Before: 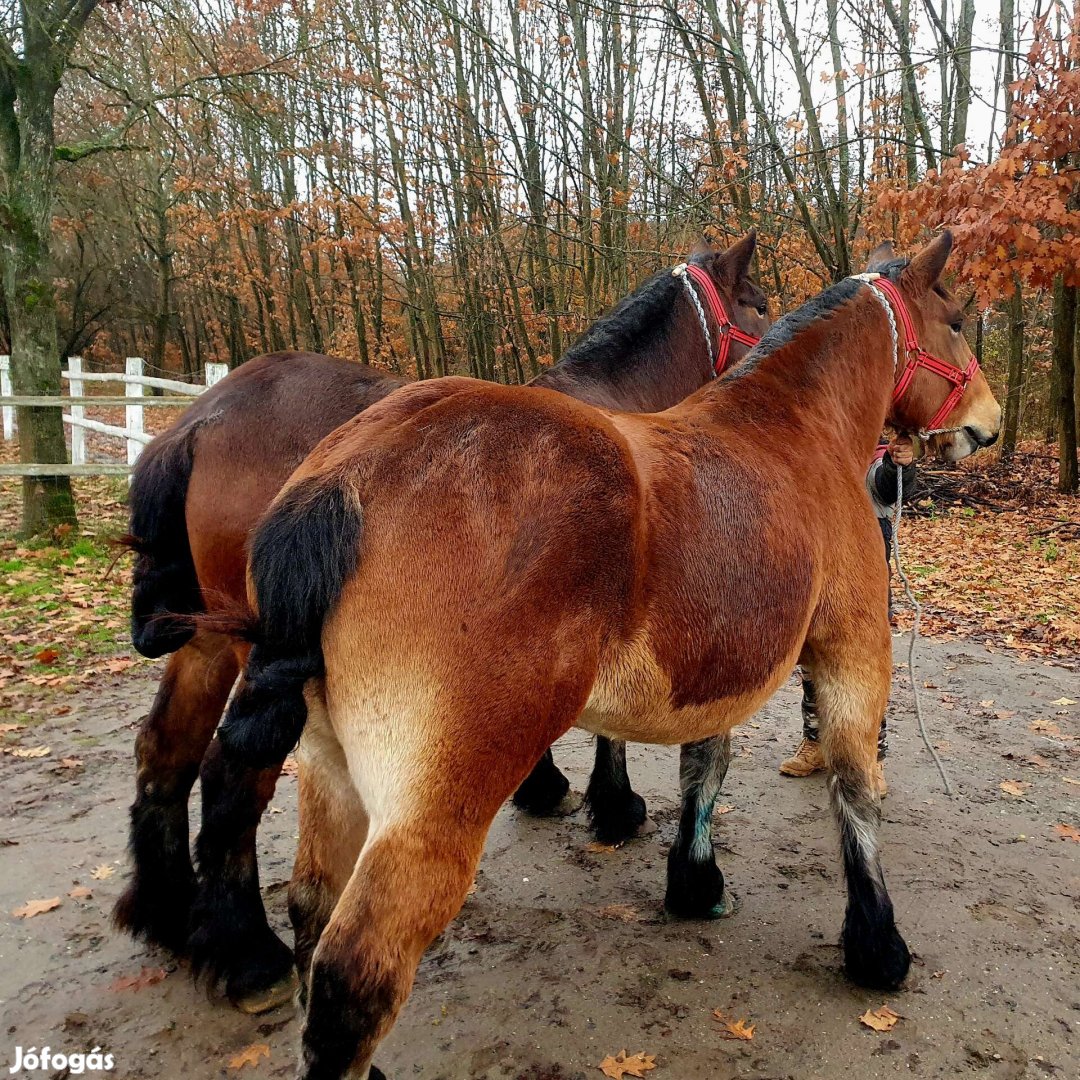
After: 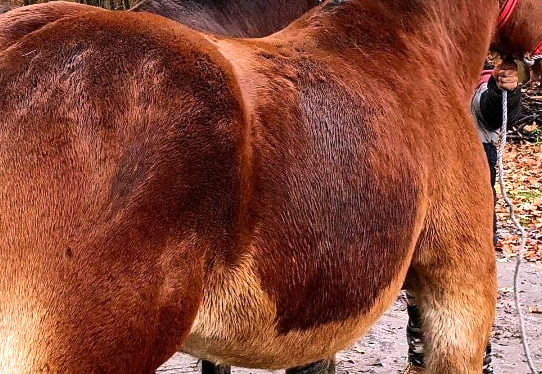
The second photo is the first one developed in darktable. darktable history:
white balance: red 1.066, blue 1.119
tone equalizer: -8 EV -0.75 EV, -7 EV -0.7 EV, -6 EV -0.6 EV, -5 EV -0.4 EV, -3 EV 0.4 EV, -2 EV 0.6 EV, -1 EV 0.7 EV, +0 EV 0.75 EV, edges refinement/feathering 500, mask exposure compensation -1.57 EV, preserve details no
crop: left 36.607%, top 34.735%, right 13.146%, bottom 30.611%
